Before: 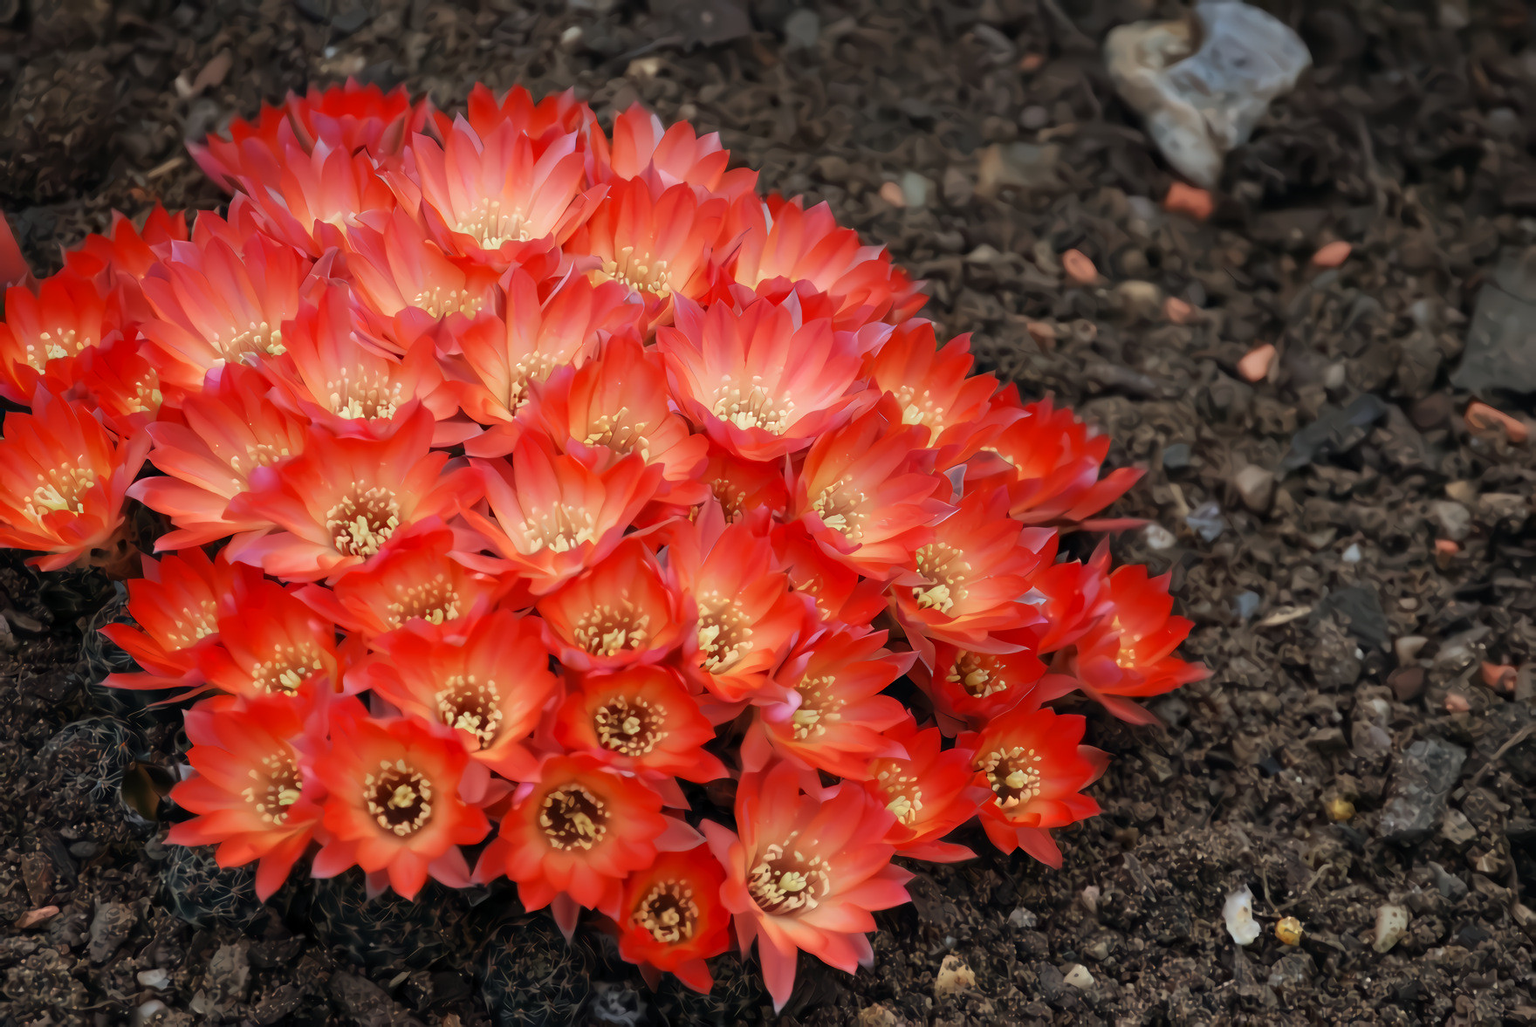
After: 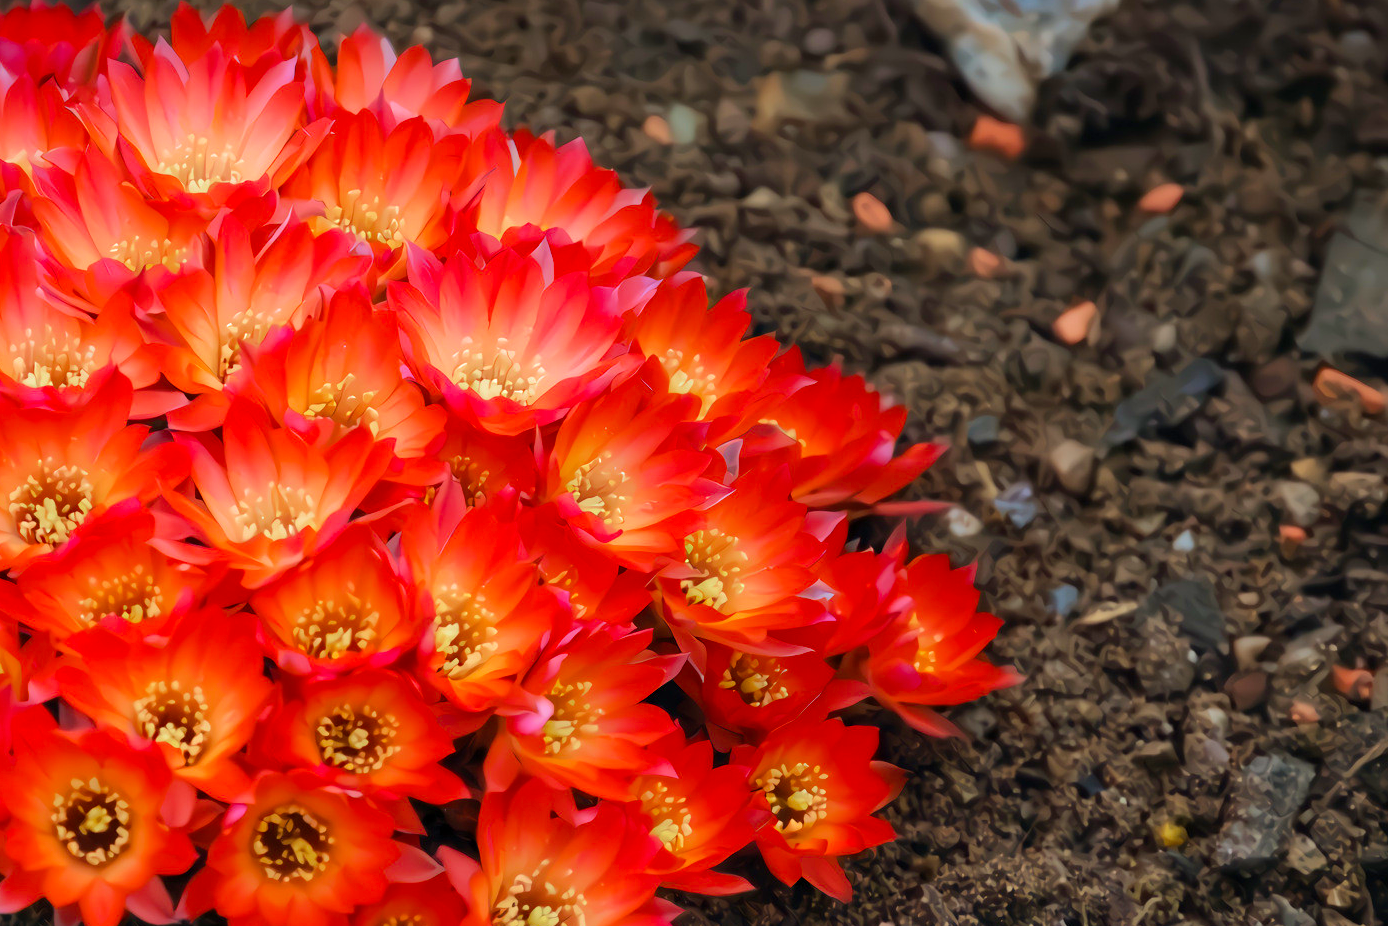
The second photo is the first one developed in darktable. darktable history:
color balance rgb: perceptual saturation grading › global saturation 25%, perceptual brilliance grading › mid-tones 10%, perceptual brilliance grading › shadows 15%, global vibrance 20%
crop and rotate: left 20.74%, top 7.912%, right 0.375%, bottom 13.378%
velvia: on, module defaults
